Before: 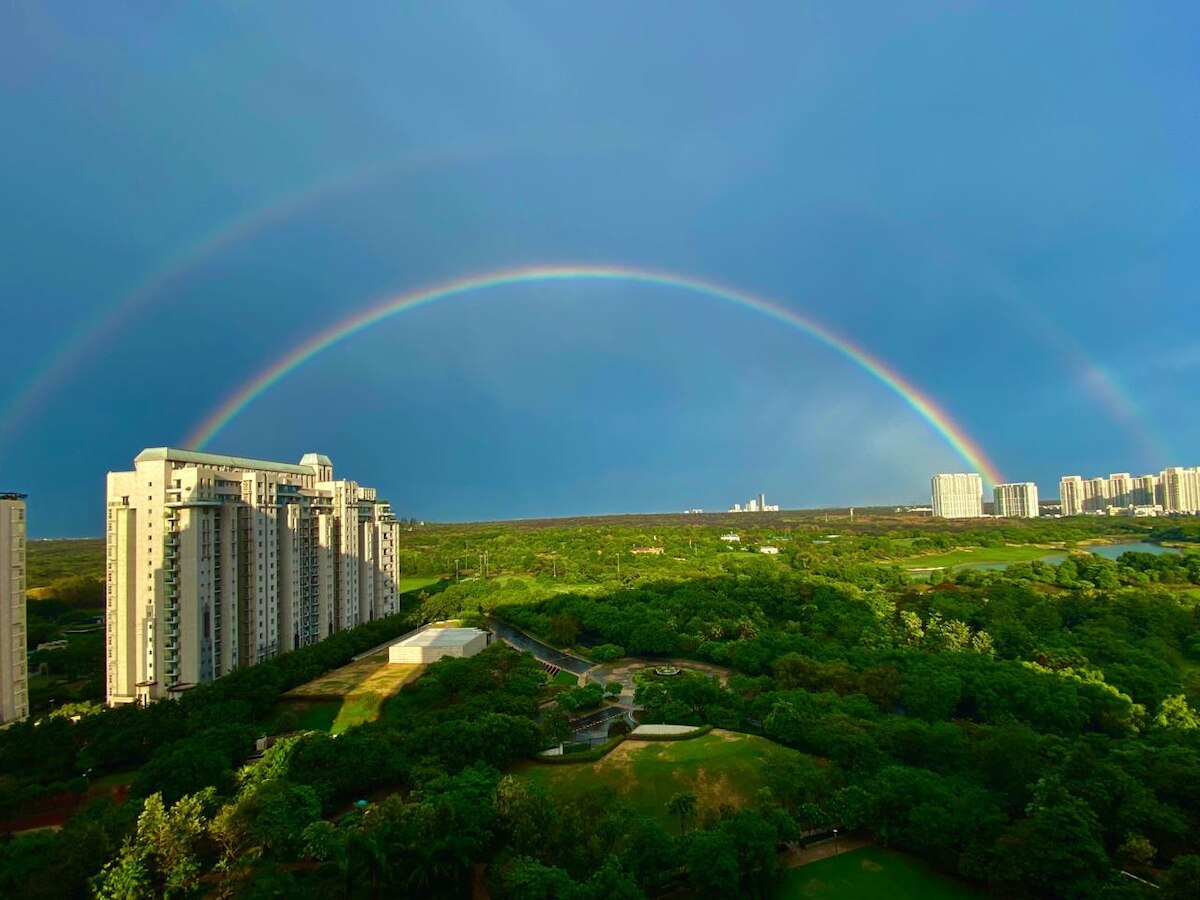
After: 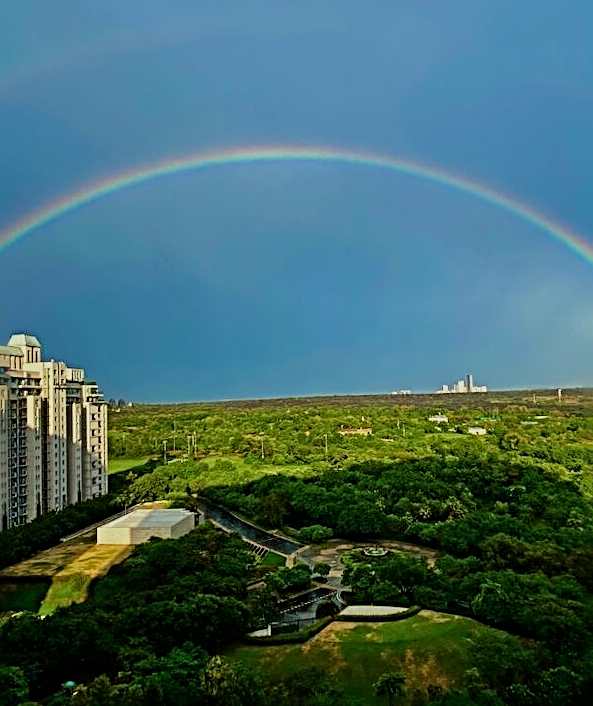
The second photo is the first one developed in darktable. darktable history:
sharpen: radius 3.69, amount 0.928
filmic rgb: black relative exposure -7.15 EV, white relative exposure 5.36 EV, hardness 3.02, color science v6 (2022)
crop and rotate: angle 0.02°, left 24.353%, top 13.219%, right 26.156%, bottom 8.224%
